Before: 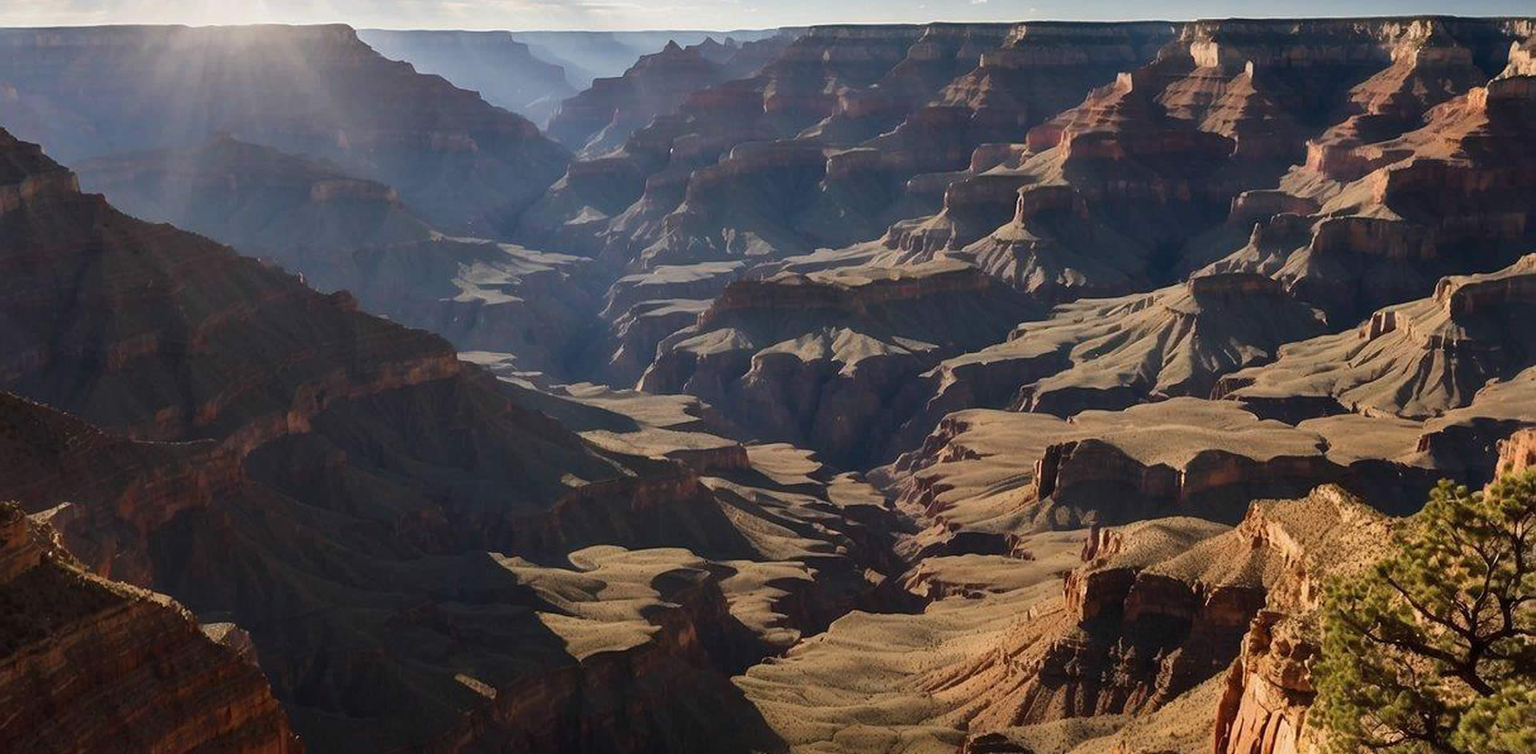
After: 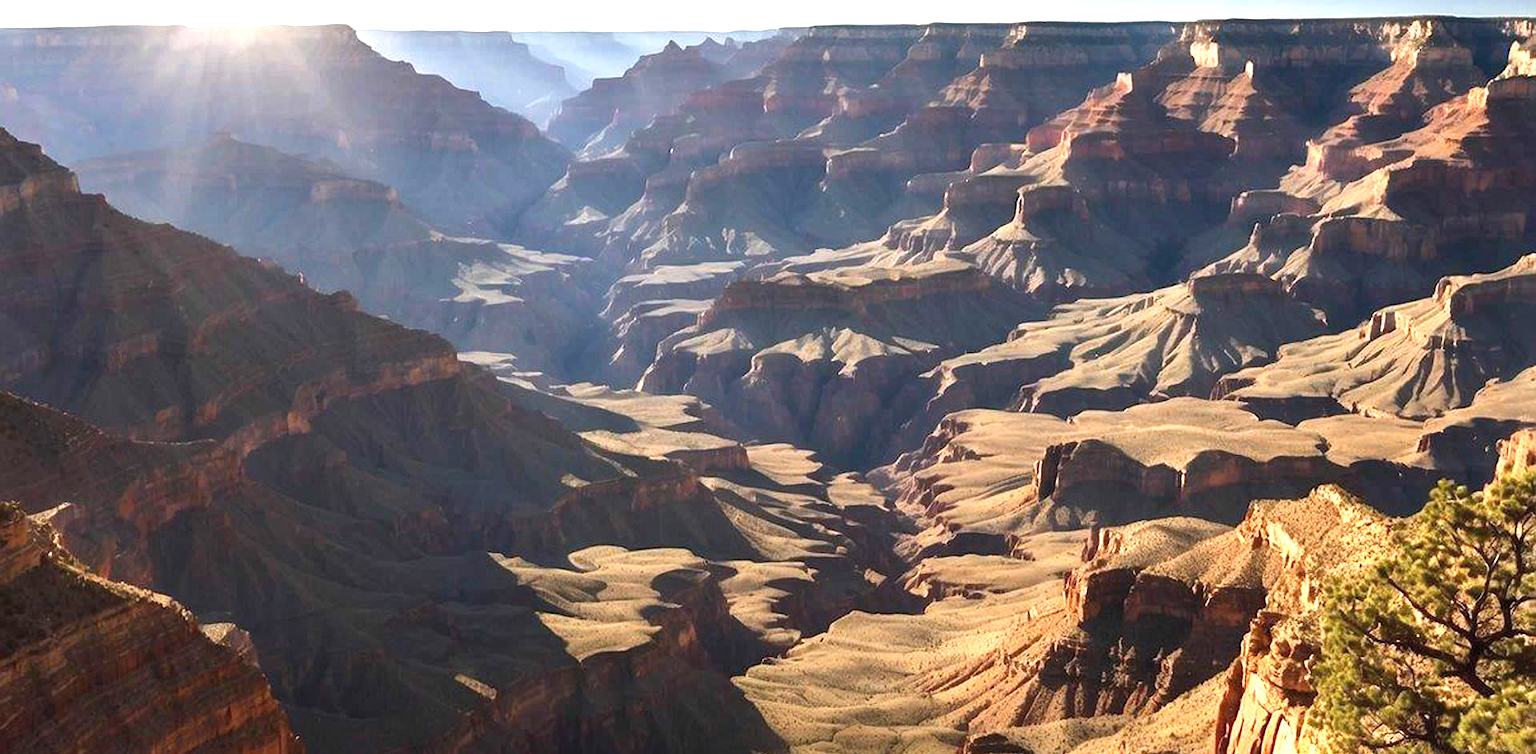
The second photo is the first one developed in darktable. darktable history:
exposure: exposure 1.222 EV, compensate exposure bias true, compensate highlight preservation false
